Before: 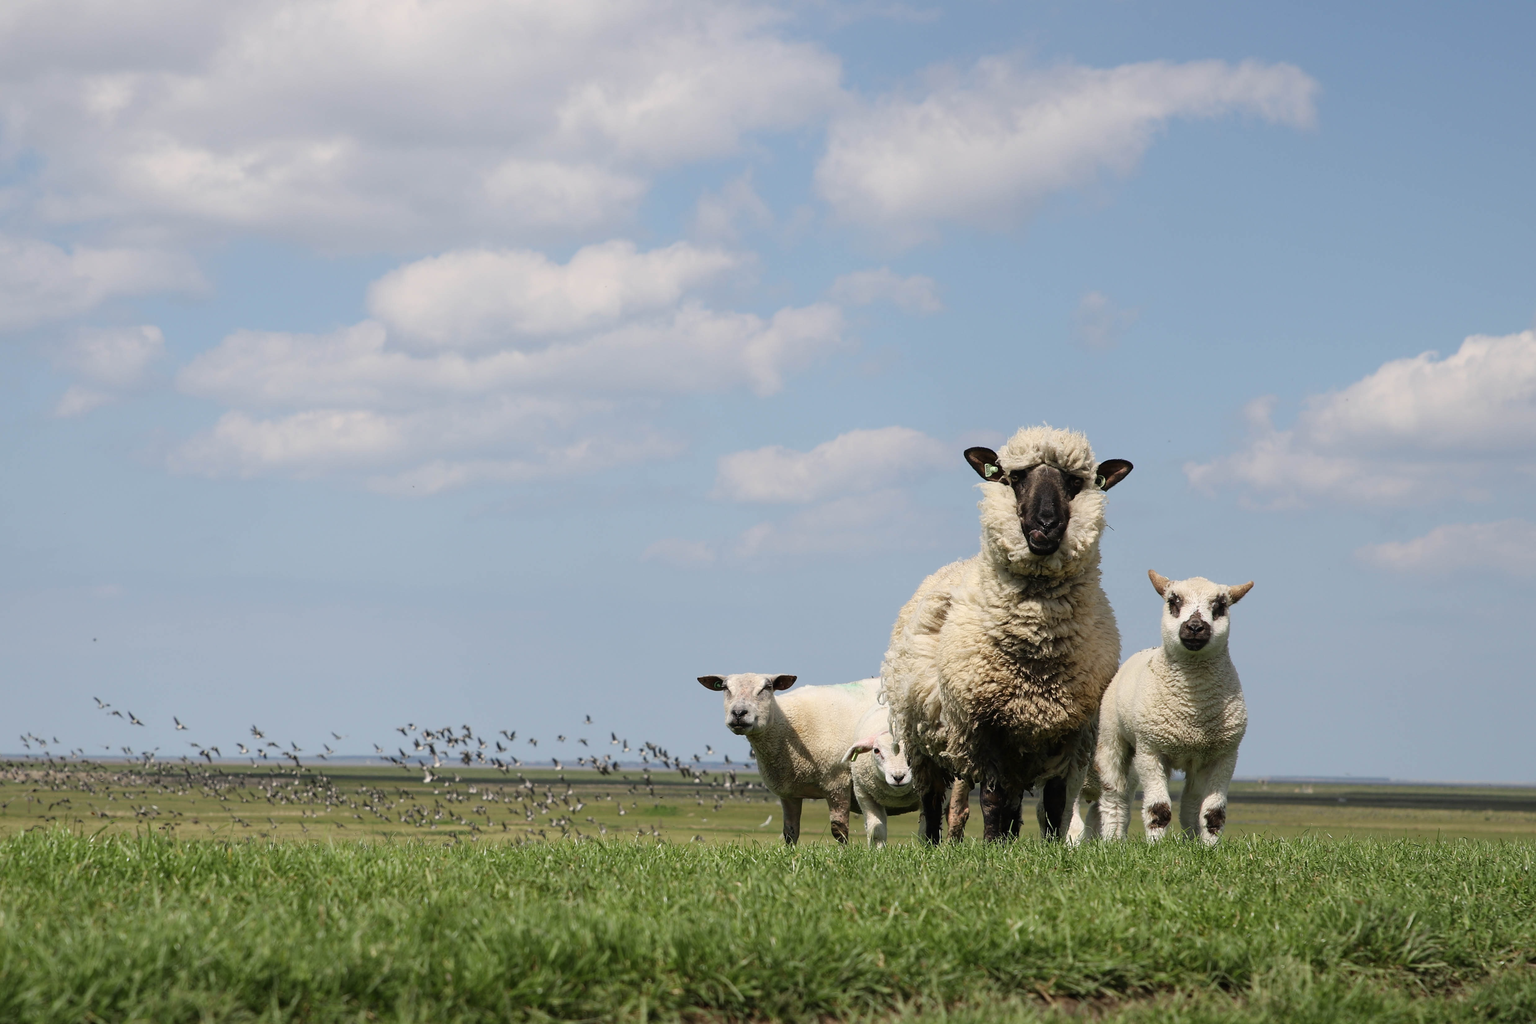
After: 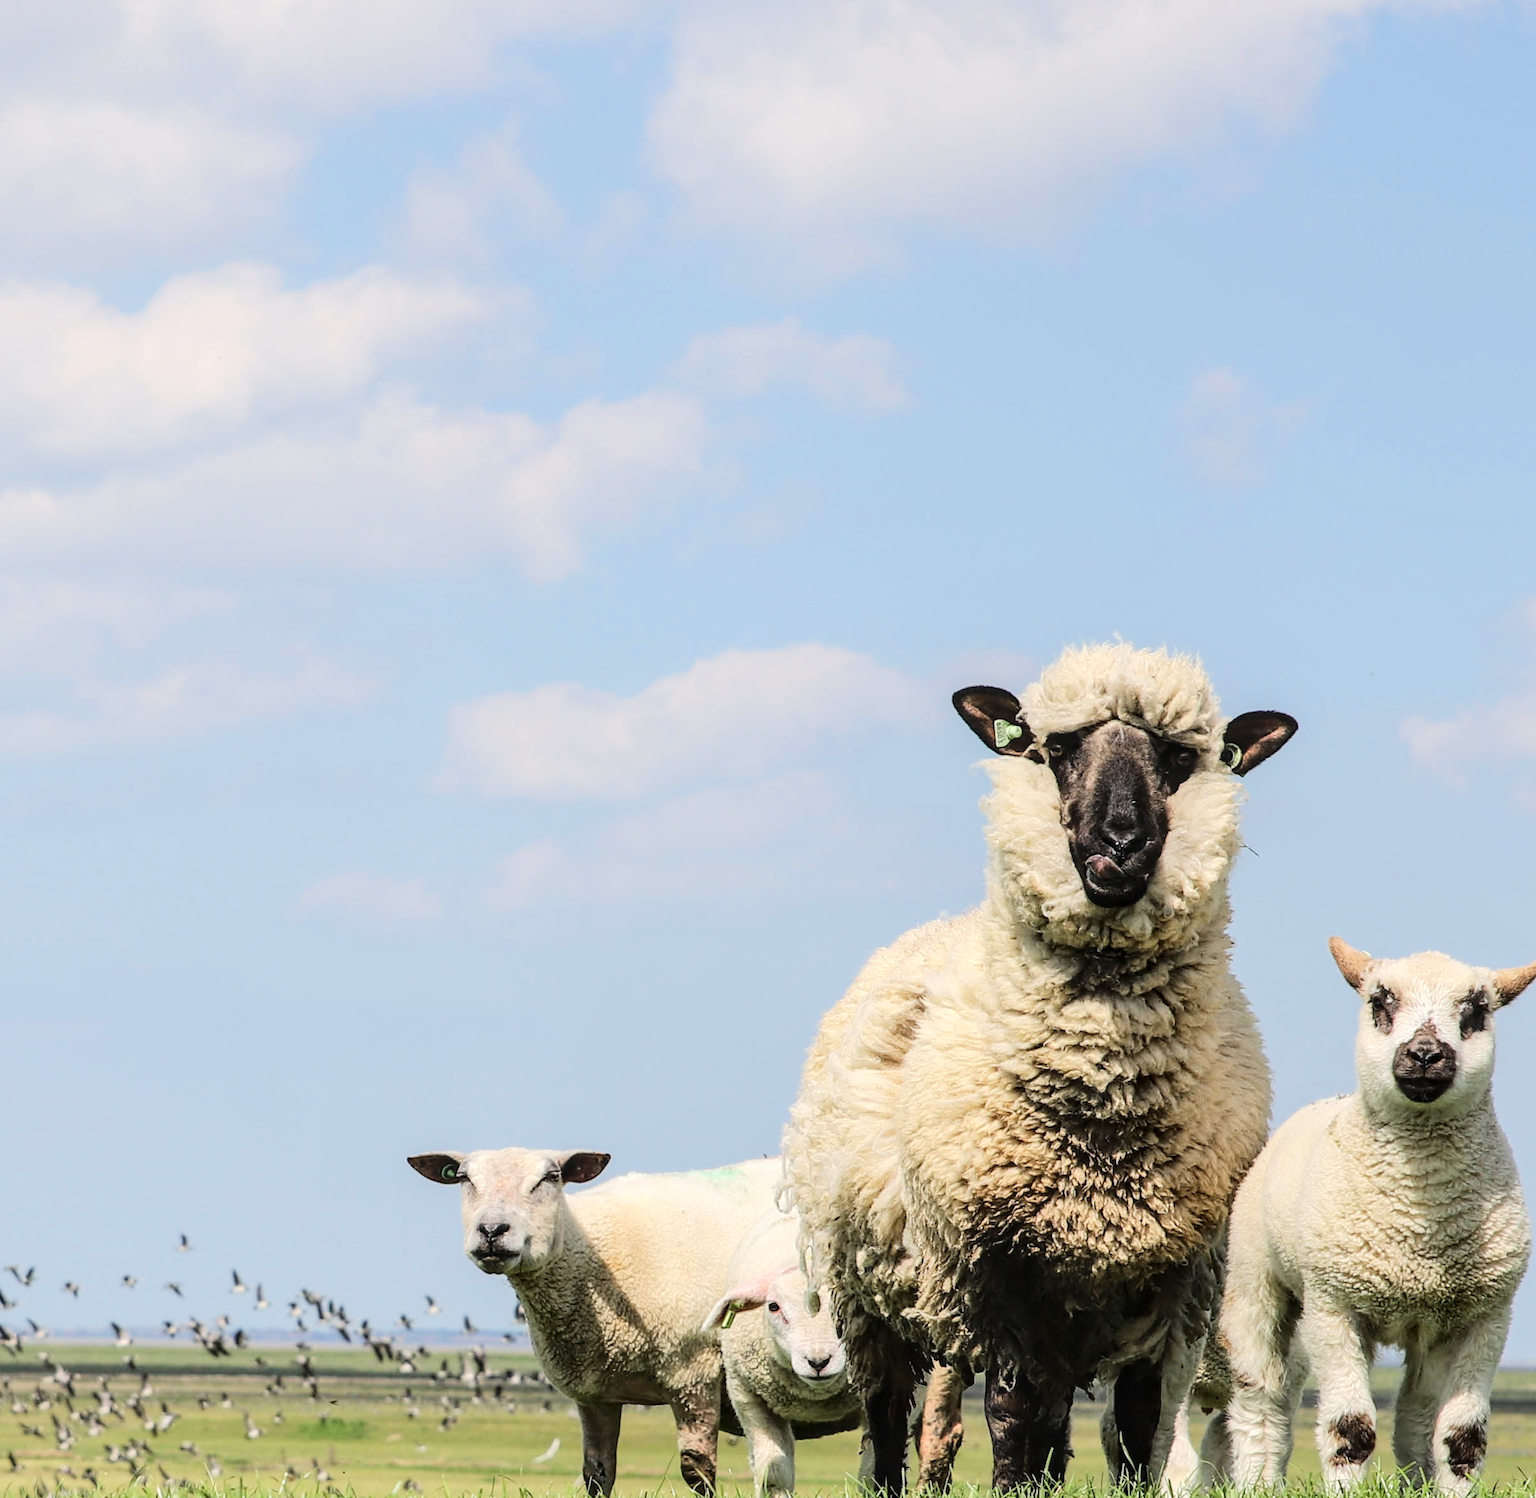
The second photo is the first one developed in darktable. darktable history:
crop: left 32.45%, top 10.92%, right 18.616%, bottom 17.472%
tone equalizer: -7 EV 0.161 EV, -6 EV 0.607 EV, -5 EV 1.18 EV, -4 EV 1.33 EV, -3 EV 1.17 EV, -2 EV 0.6 EV, -1 EV 0.167 EV, edges refinement/feathering 500, mask exposure compensation -1.57 EV, preserve details no
local contrast: on, module defaults
